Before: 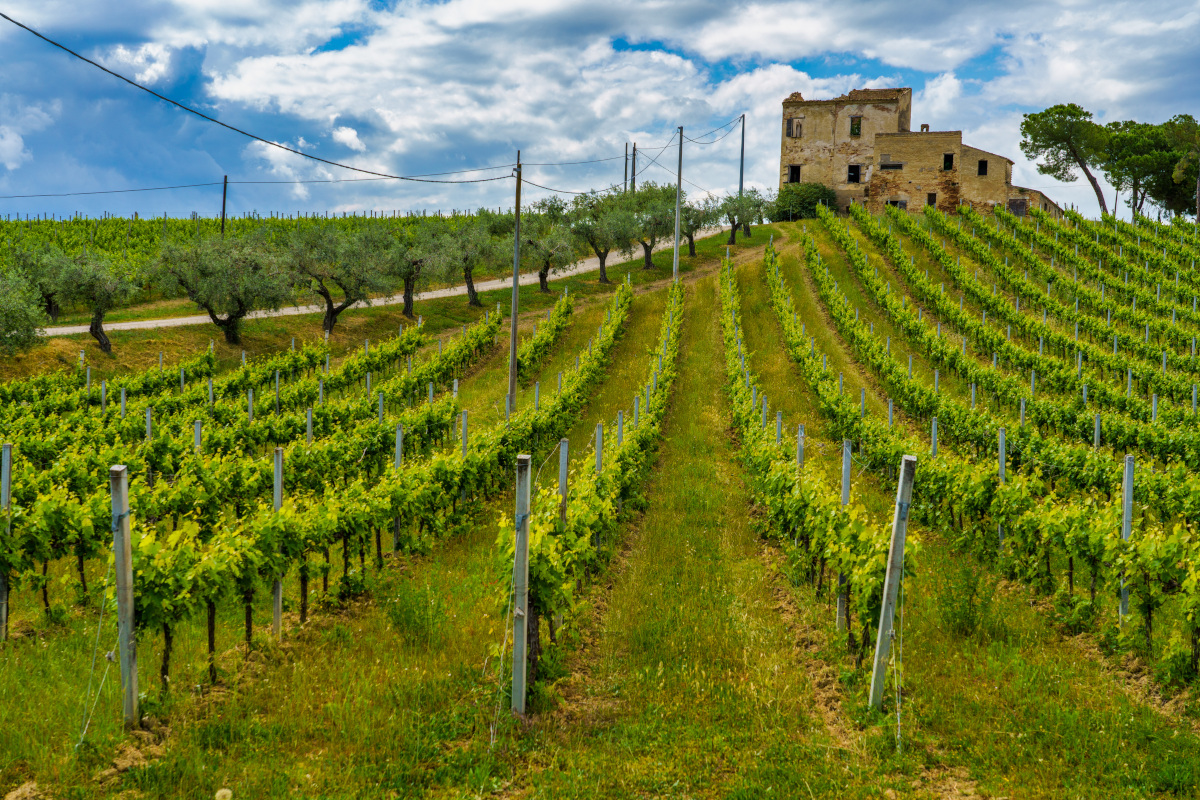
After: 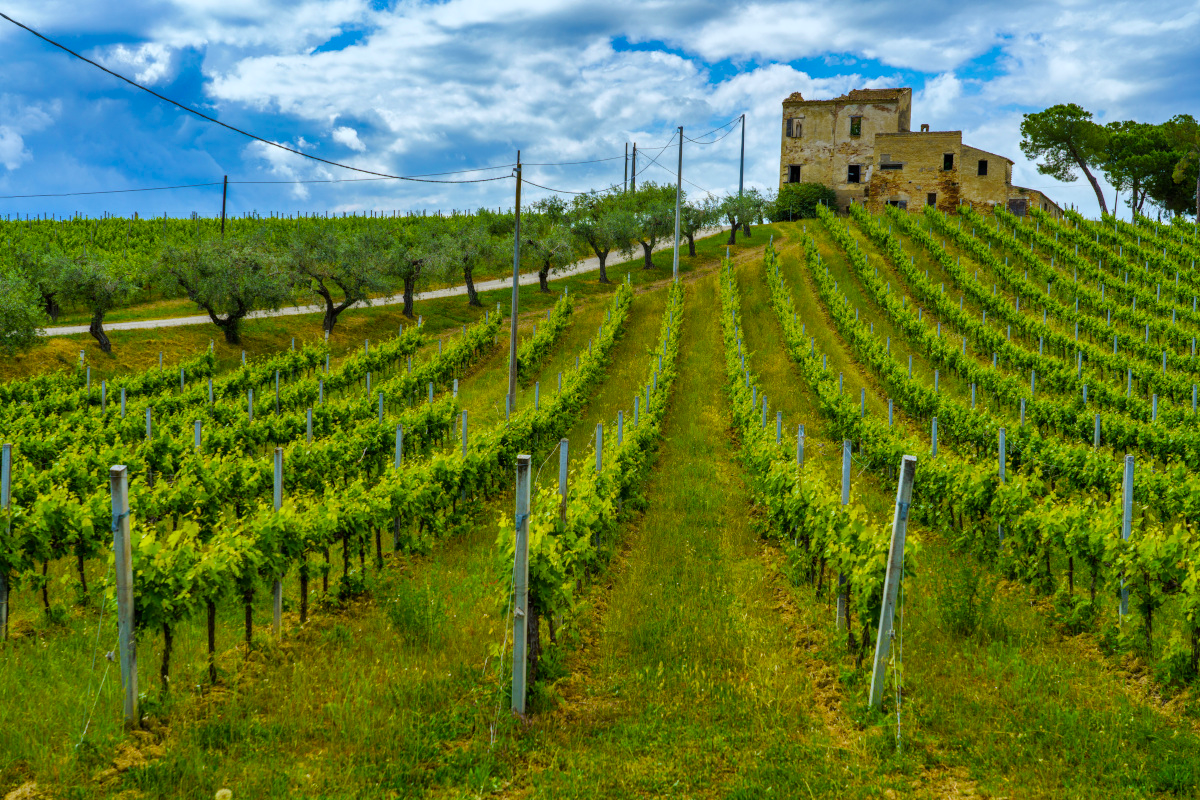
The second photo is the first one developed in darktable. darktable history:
color balance rgb: perceptual saturation grading › global saturation 20%, global vibrance 10%
white balance: red 0.925, blue 1.046
